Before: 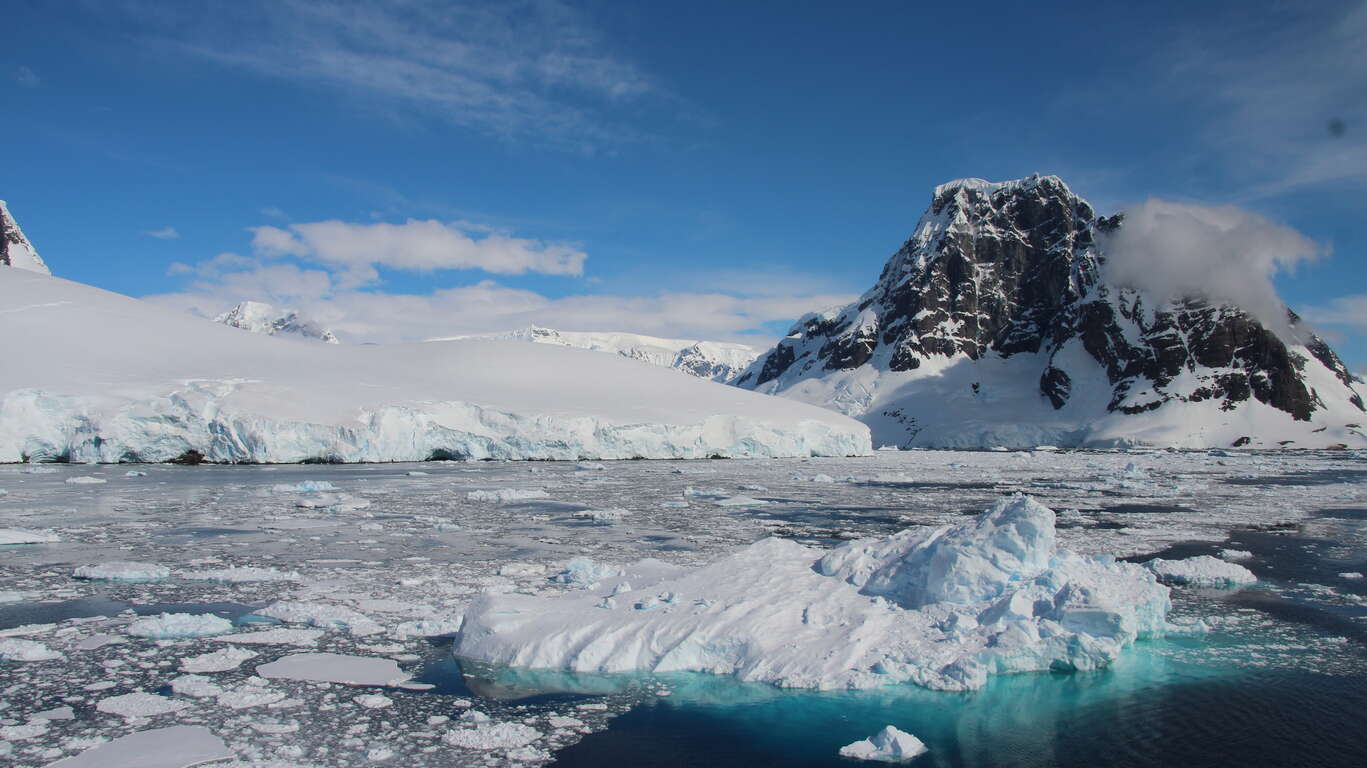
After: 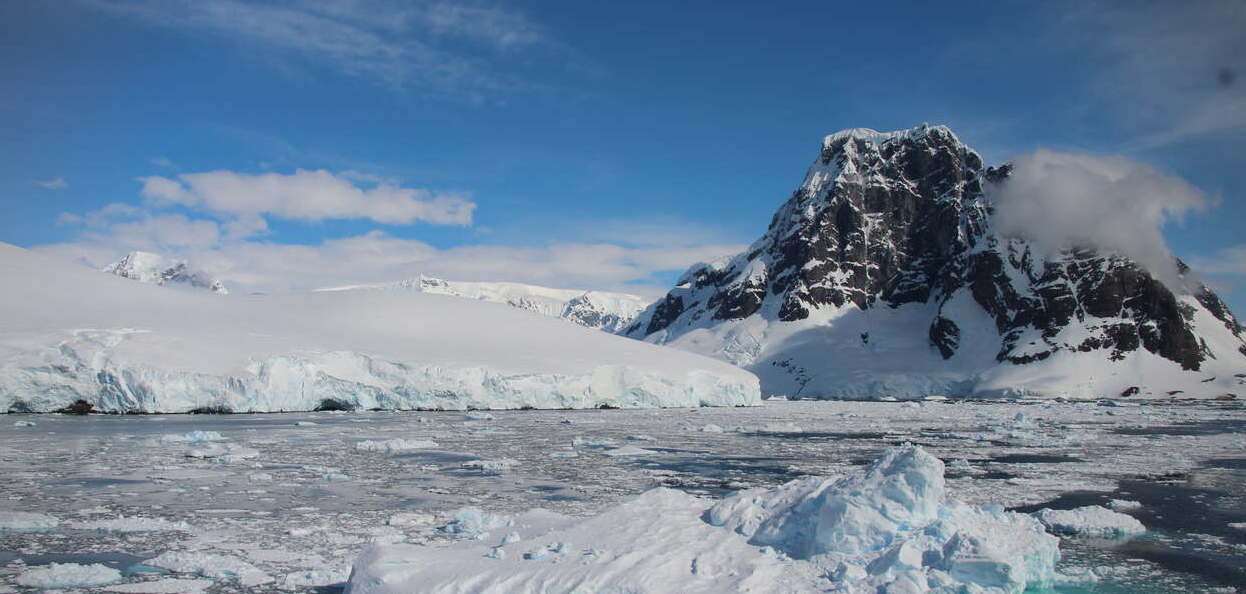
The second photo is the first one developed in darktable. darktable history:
crop: left 8.155%, top 6.611%, bottom 15.385%
vignetting: fall-off radius 60.65%
